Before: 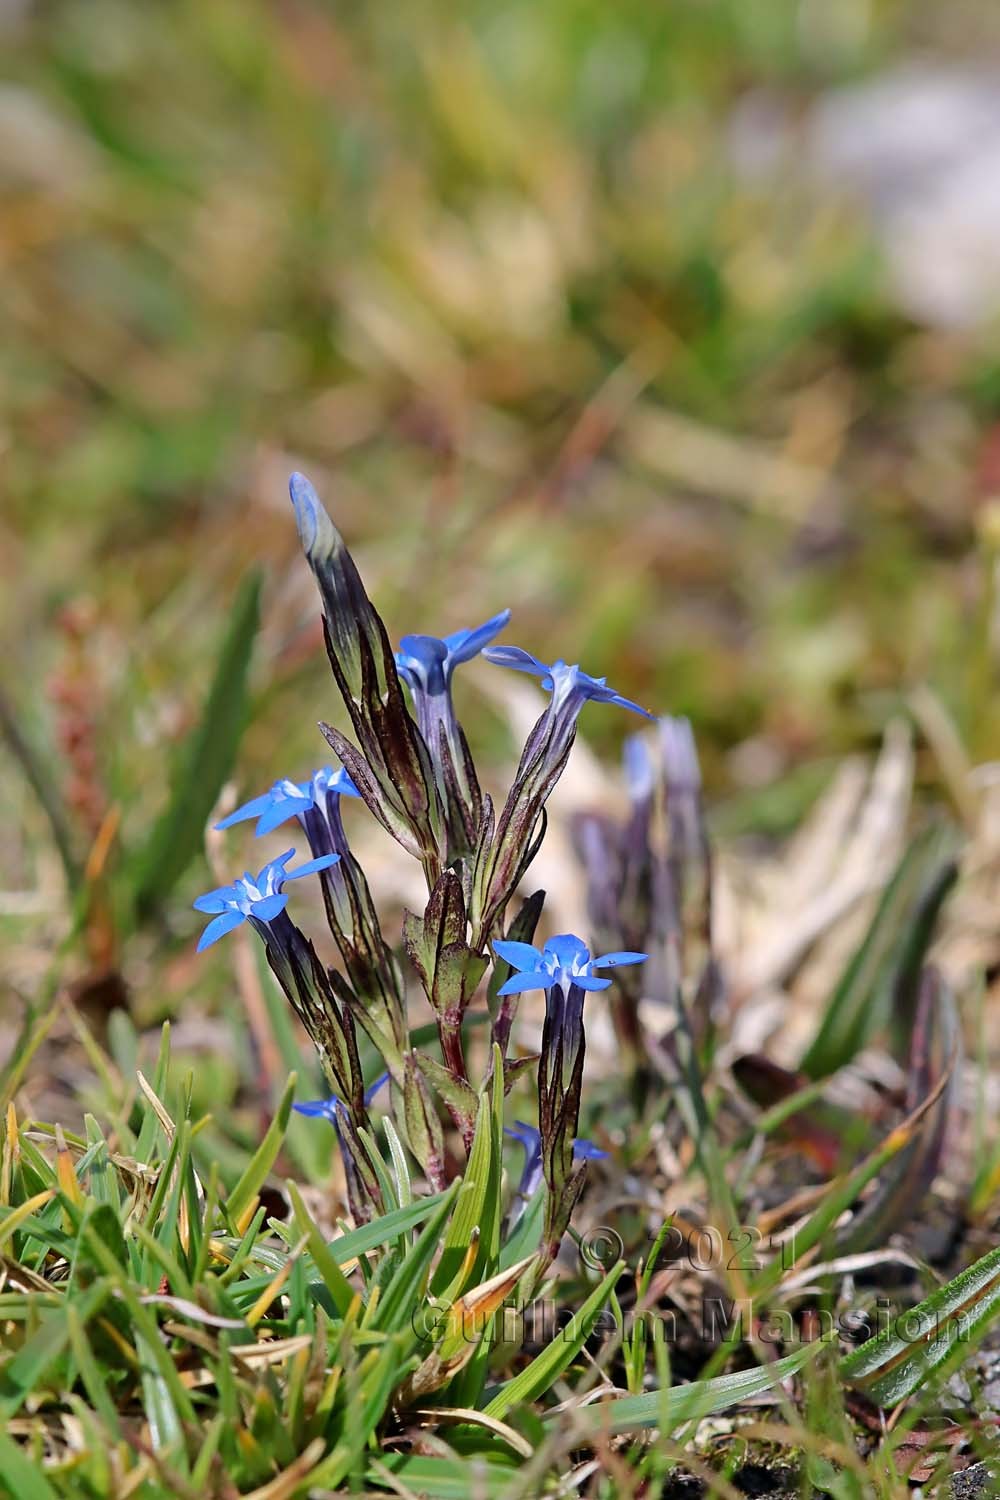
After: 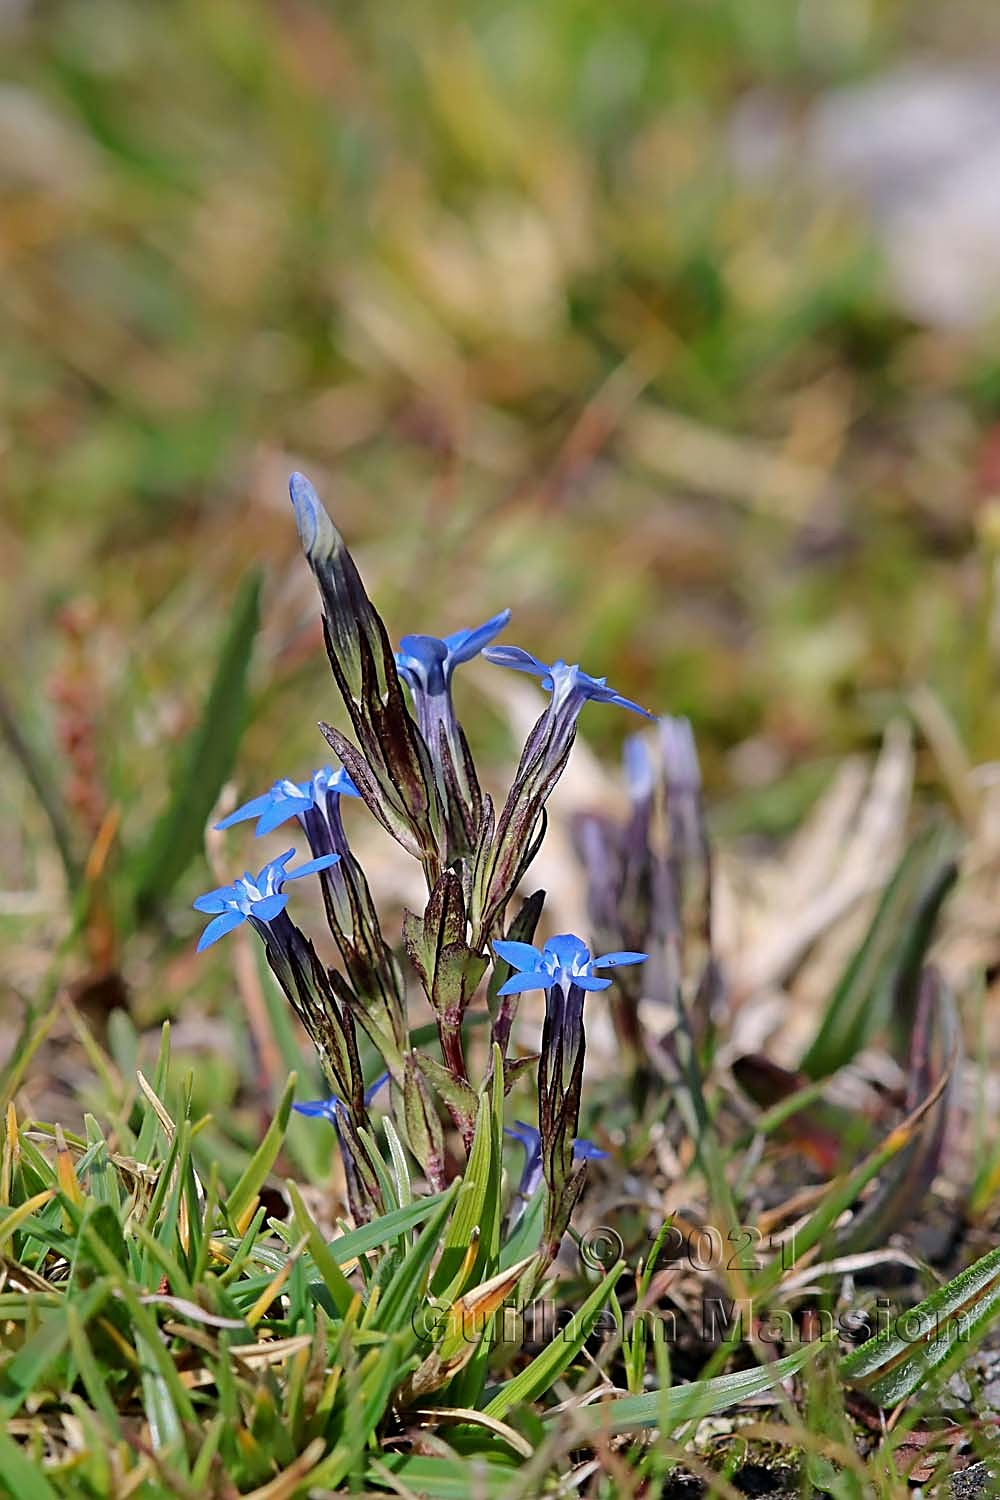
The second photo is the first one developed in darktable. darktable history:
shadows and highlights: shadows -20.53, white point adjustment -1.97, highlights -34.94
sharpen: on, module defaults
